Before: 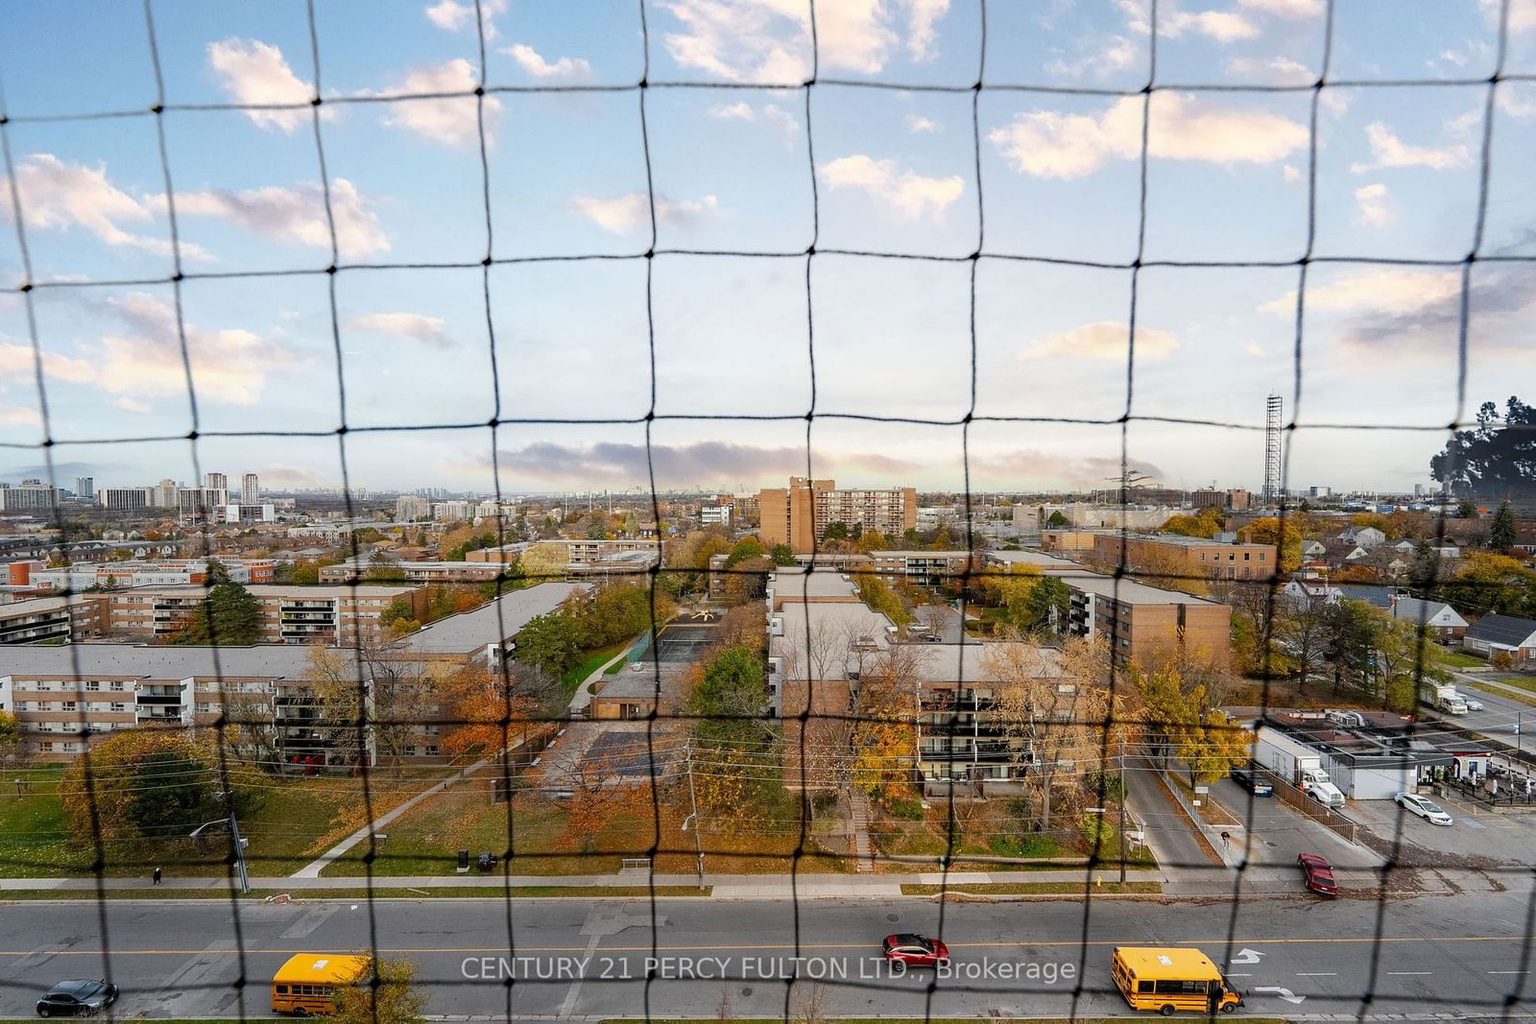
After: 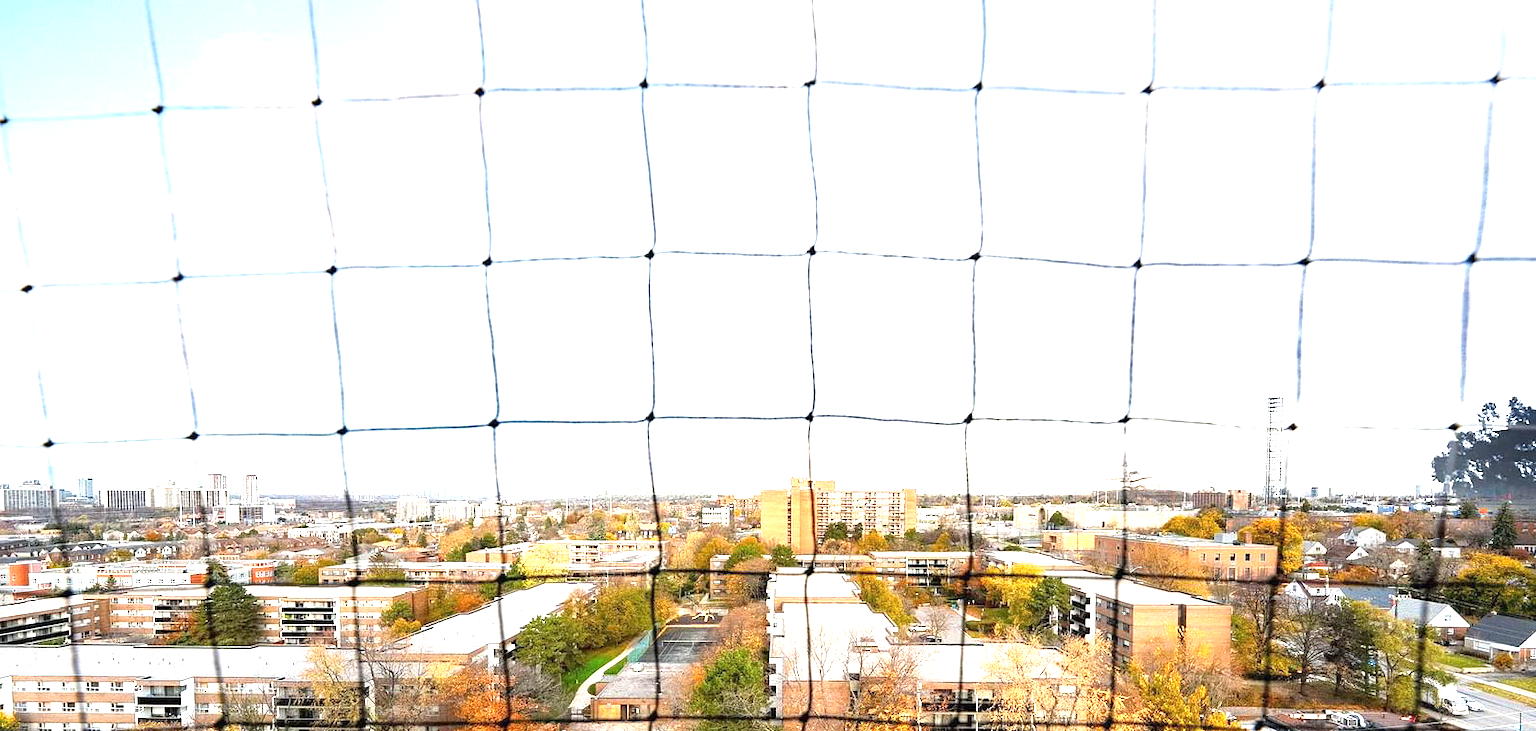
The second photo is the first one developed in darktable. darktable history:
crop: bottom 28.576%
exposure: black level correction 0, exposure 1.741 EV, compensate exposure bias true, compensate highlight preservation false
